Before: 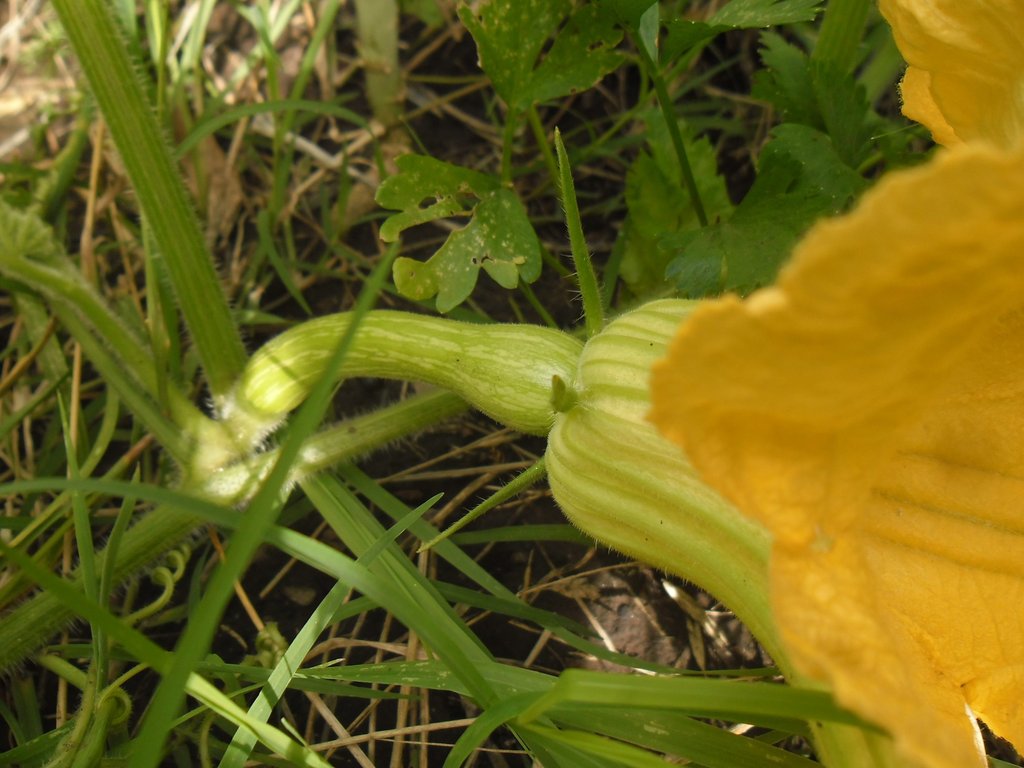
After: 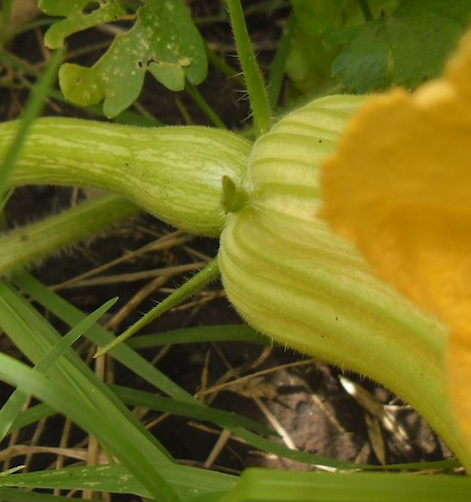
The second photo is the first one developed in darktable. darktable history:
rotate and perspective: rotation -2.12°, lens shift (vertical) 0.009, lens shift (horizontal) -0.008, automatic cropping original format, crop left 0.036, crop right 0.964, crop top 0.05, crop bottom 0.959
crop: left 31.379%, top 24.658%, right 20.326%, bottom 6.628%
